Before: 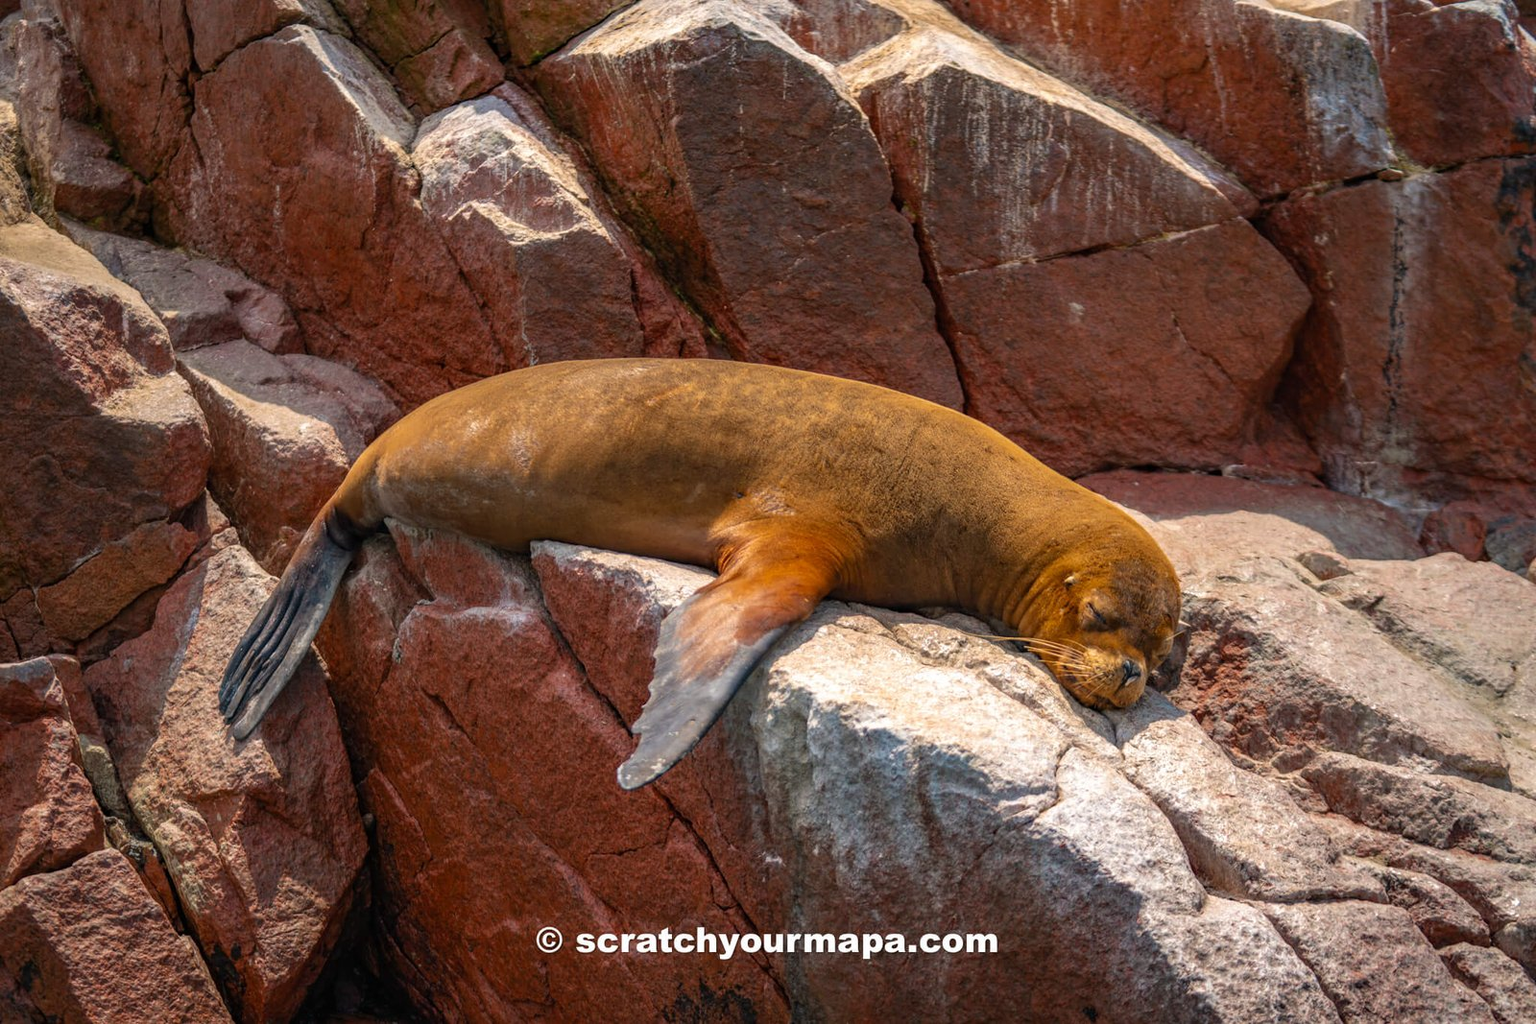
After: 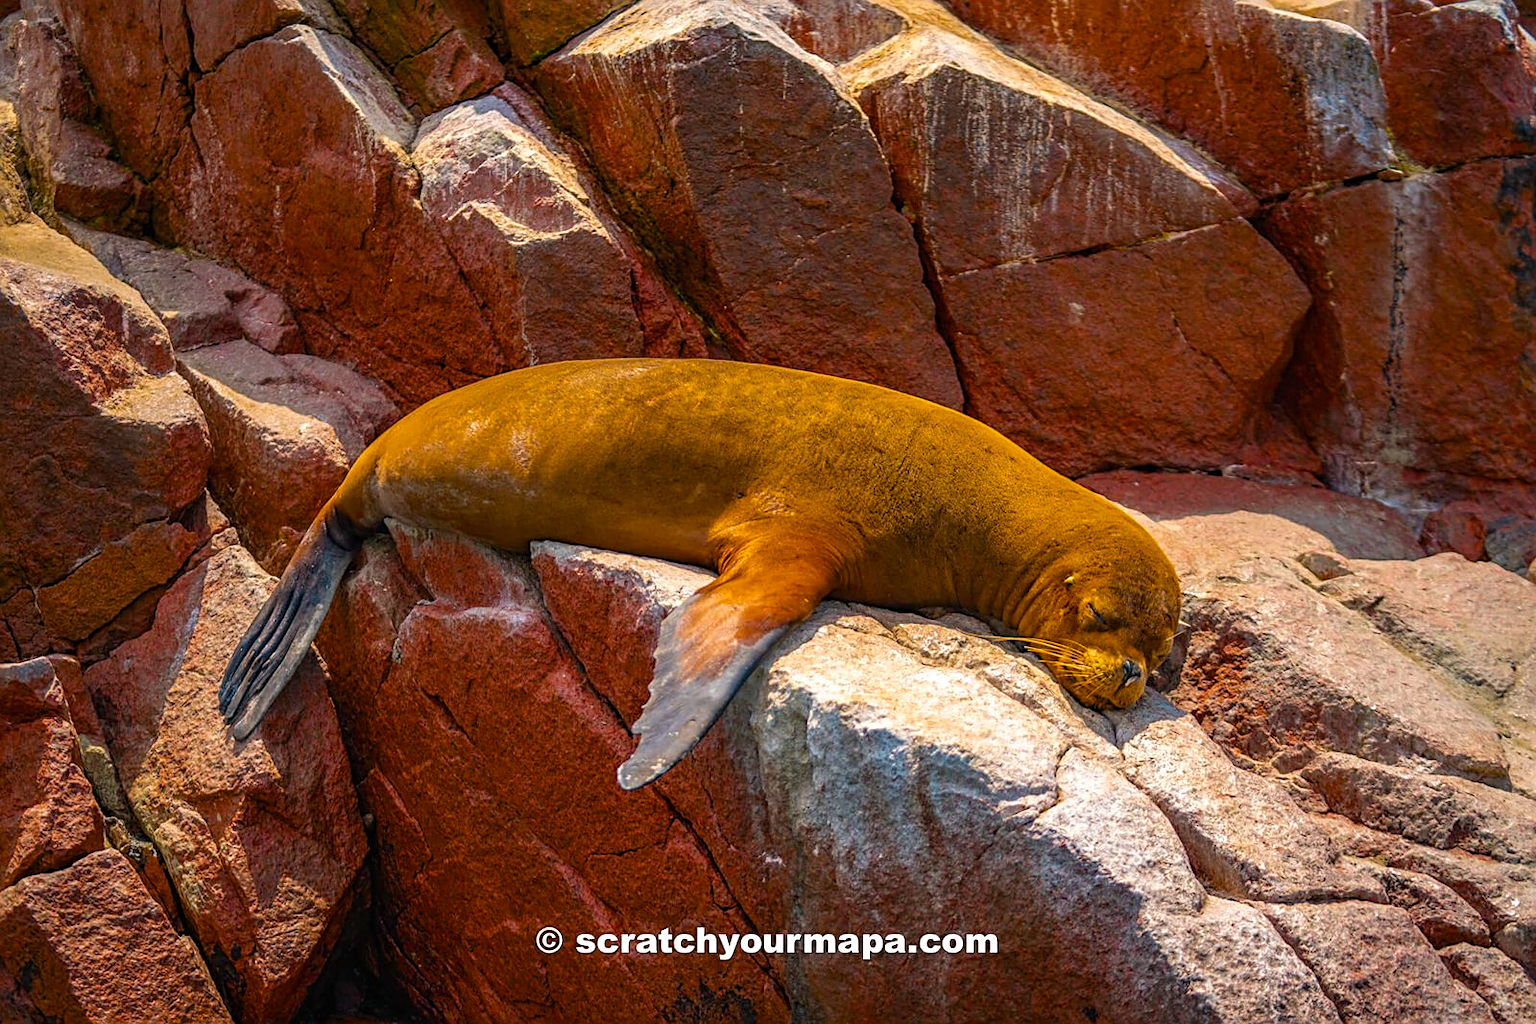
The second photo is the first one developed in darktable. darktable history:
sharpen: on, module defaults
color balance rgb: perceptual saturation grading › global saturation 51.008%, global vibrance 20%
